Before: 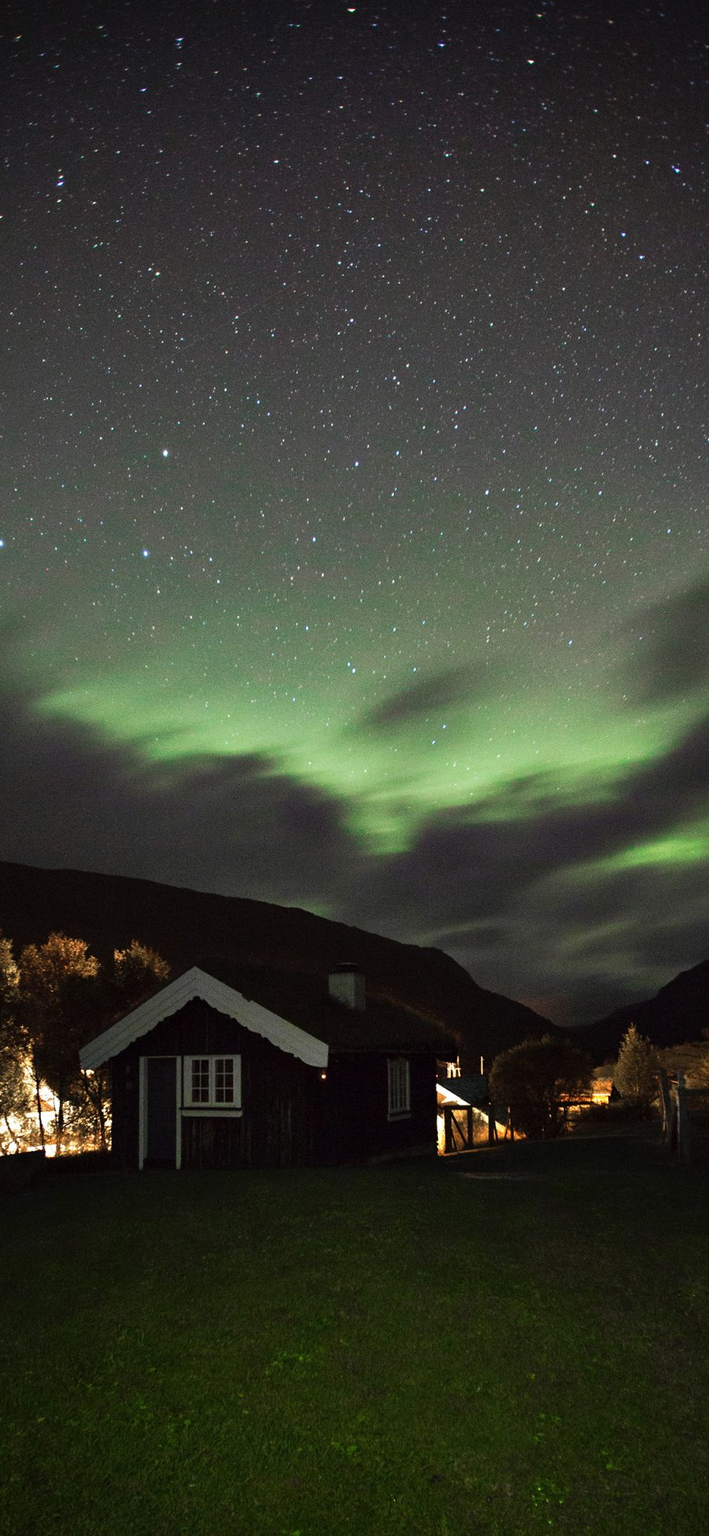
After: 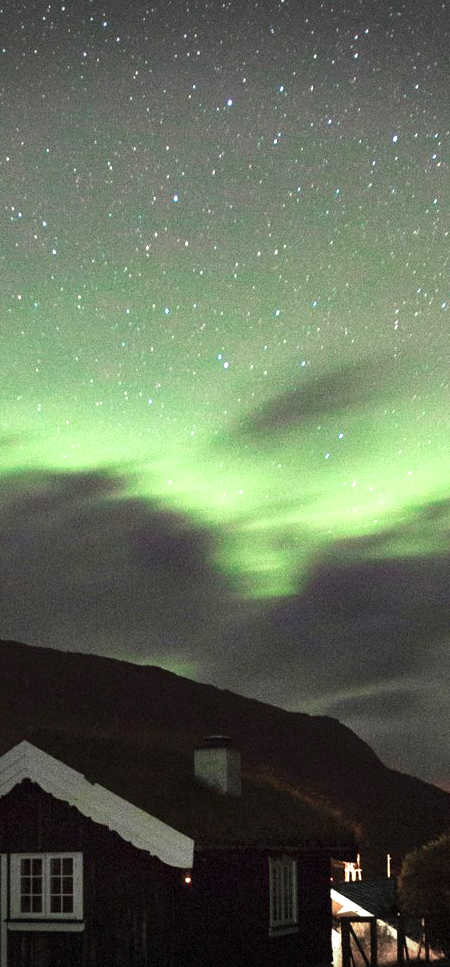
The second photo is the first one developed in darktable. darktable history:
exposure: black level correction 0, exposure 0.91 EV, compensate highlight preservation false
crop: left 24.831%, top 24.962%, right 25.095%, bottom 25.395%
vignetting: fall-off start 100.82%, width/height ratio 1.309, dithering 8-bit output
